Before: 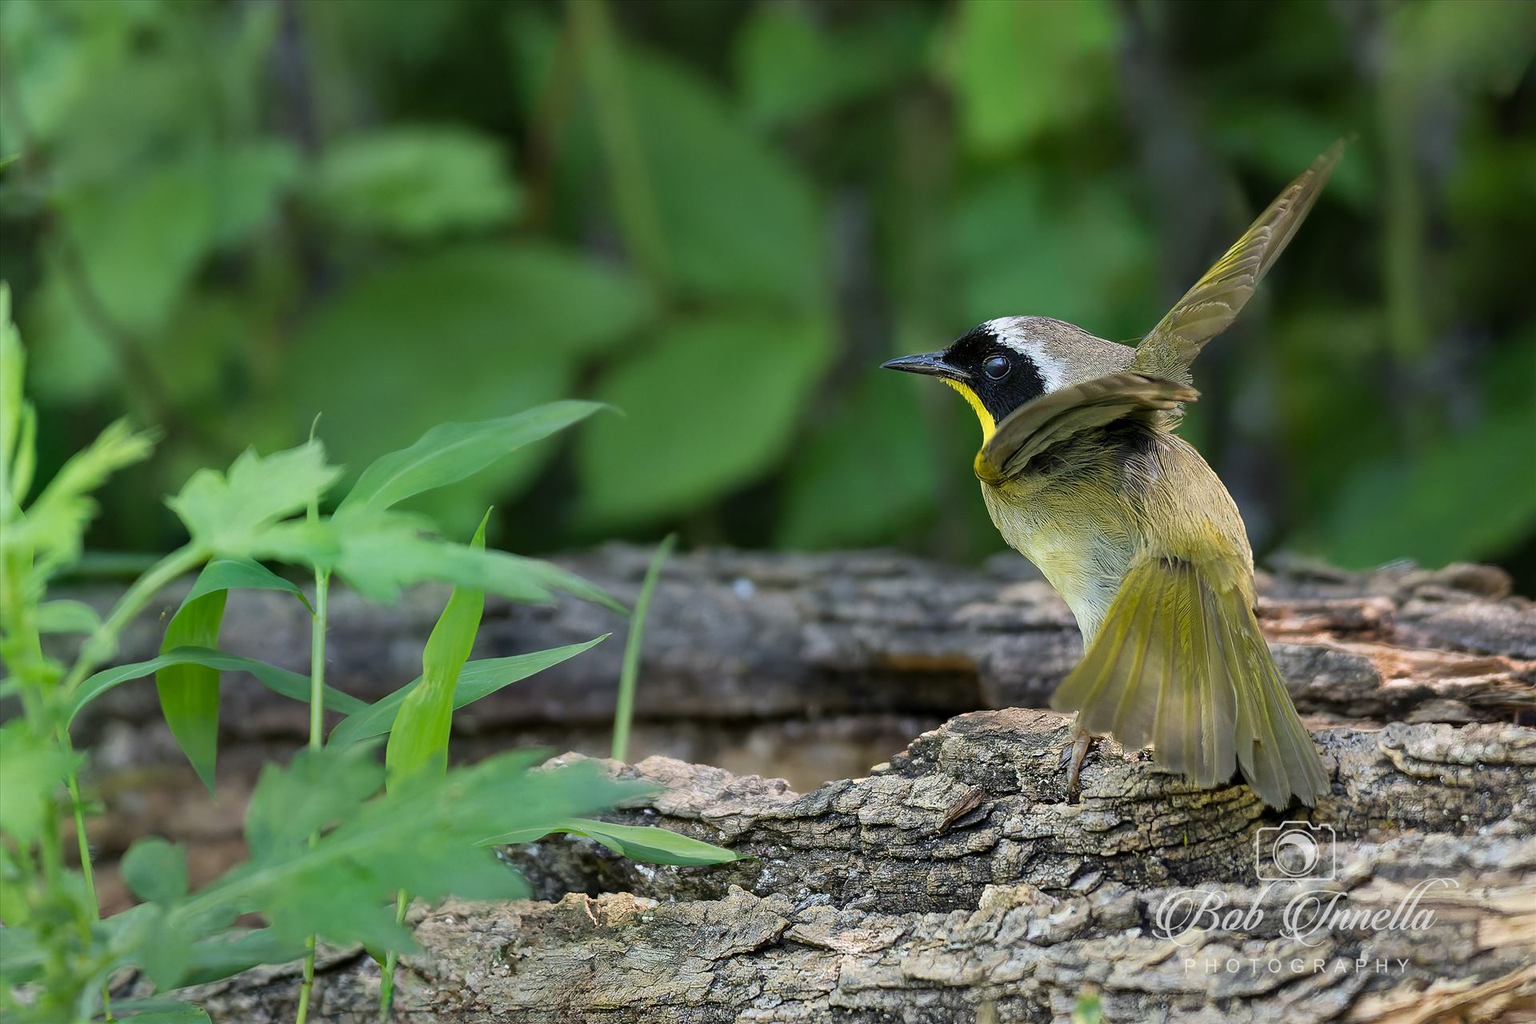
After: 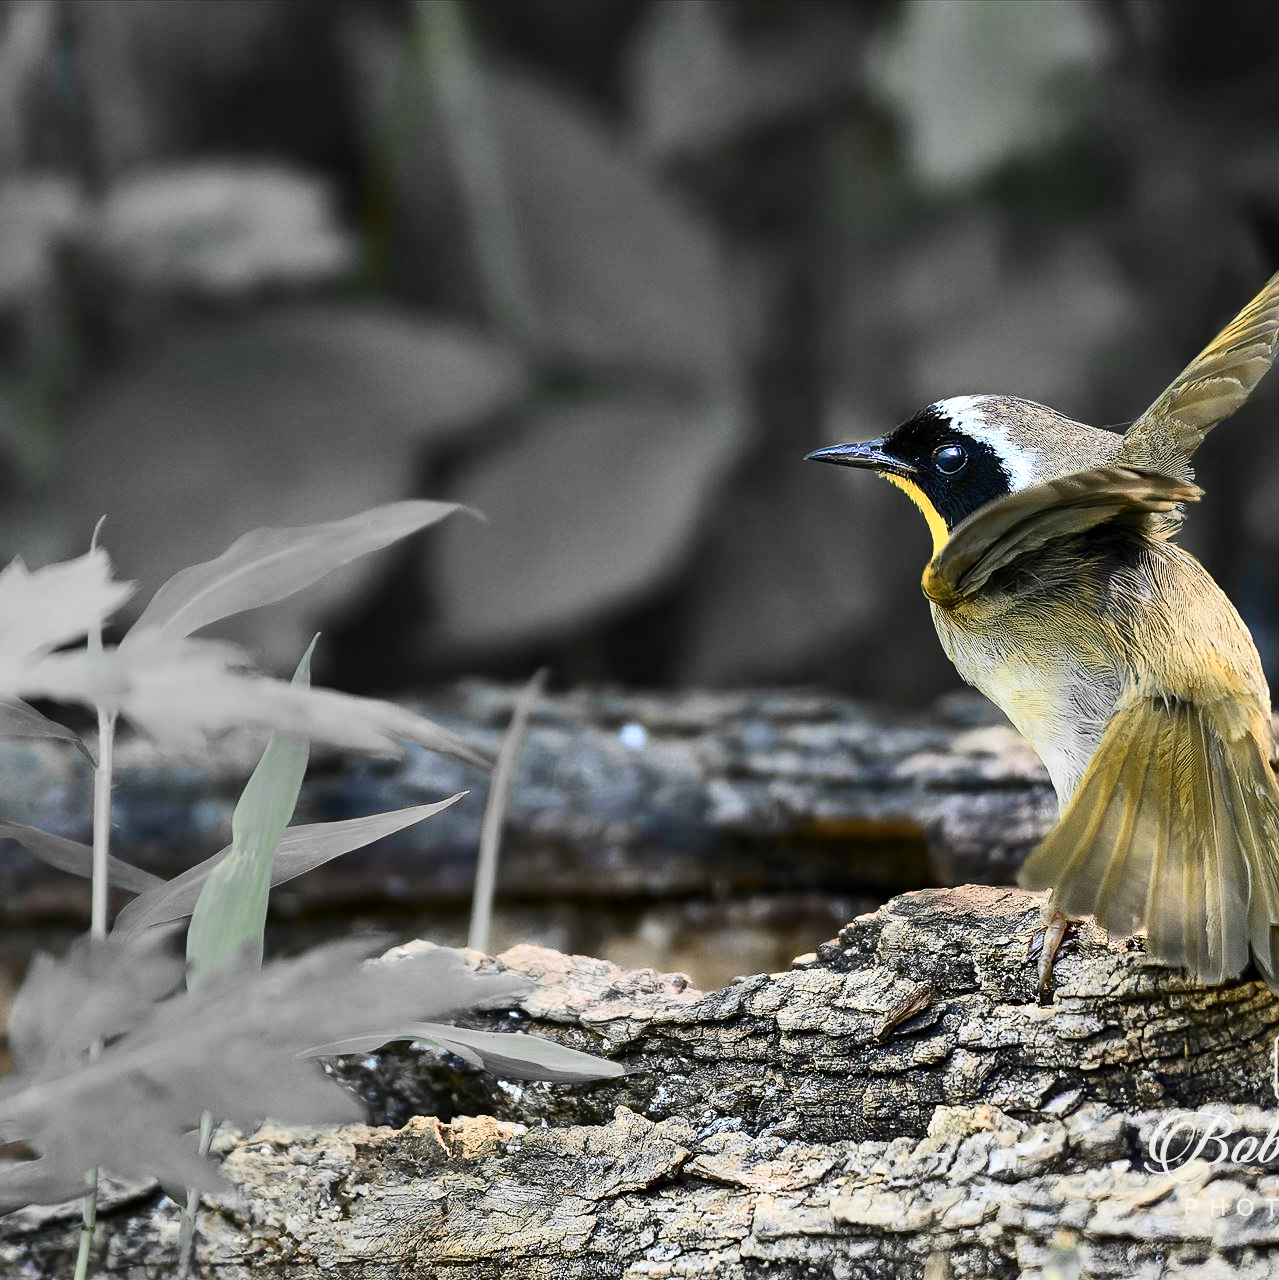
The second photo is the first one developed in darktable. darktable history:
color zones: curves: ch0 [(0, 0.363) (0.128, 0.373) (0.25, 0.5) (0.402, 0.407) (0.521, 0.525) (0.63, 0.559) (0.729, 0.662) (0.867, 0.471)]; ch1 [(0, 0.515) (0.136, 0.618) (0.25, 0.5) (0.378, 0) (0.516, 0) (0.622, 0.593) (0.737, 0.819) (0.87, 0.593)]; ch2 [(0, 0.529) (0.128, 0.471) (0.282, 0.451) (0.386, 0.662) (0.516, 0.525) (0.633, 0.554) (0.75, 0.62) (0.875, 0.441)]
contrast brightness saturation: contrast 0.39, brightness 0.1
shadows and highlights: shadows 37.27, highlights -28.18, soften with gaussian
crop: left 15.419%, right 17.914%
